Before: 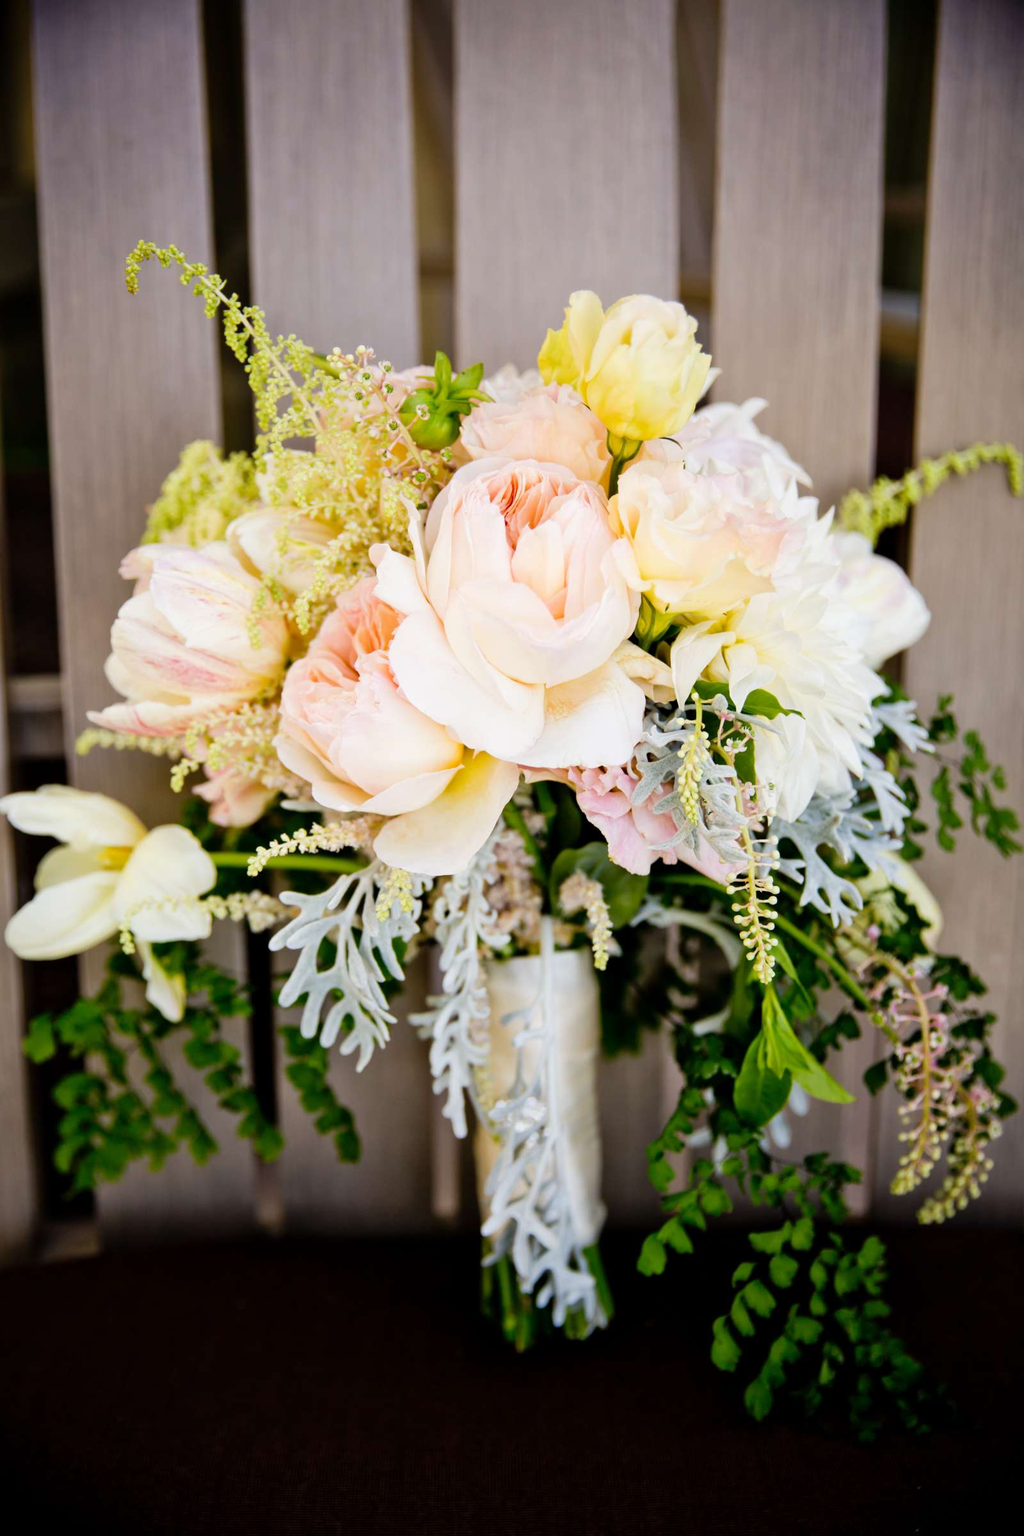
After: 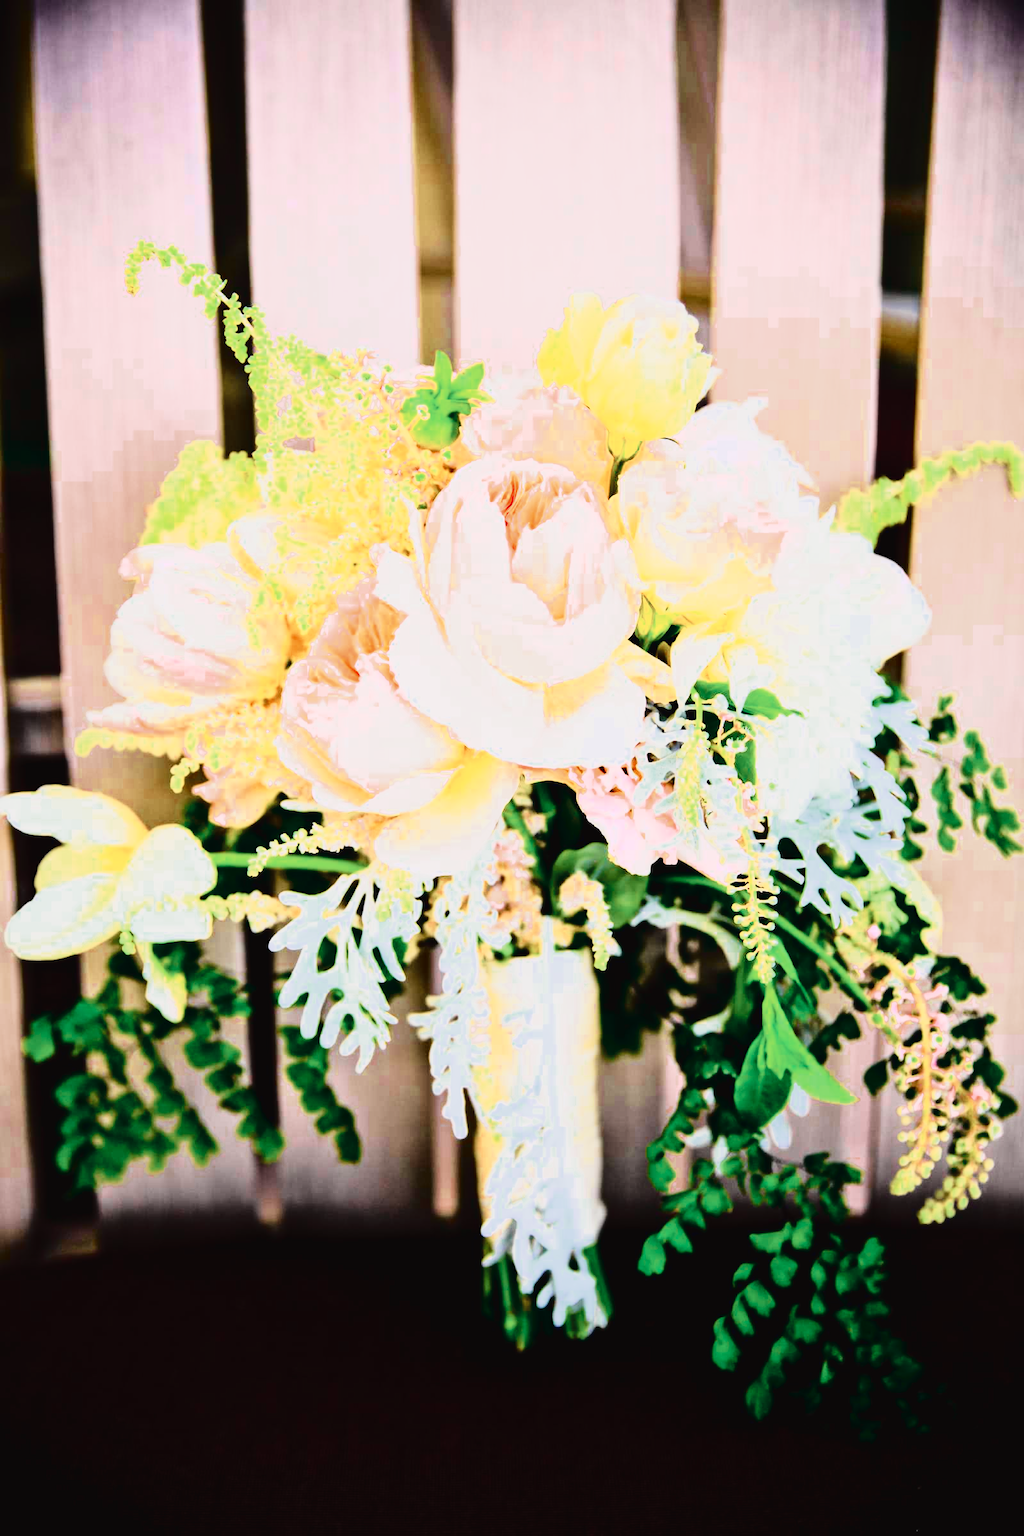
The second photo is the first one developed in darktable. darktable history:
exposure: black level correction 0.001, exposure 0.499 EV, compensate exposure bias true, compensate highlight preservation false
base curve: curves: ch0 [(0, 0) (0.028, 0.03) (0.121, 0.232) (0.46, 0.748) (0.859, 0.968) (1, 1)]
velvia: on, module defaults
tone curve: curves: ch0 [(0, 0.023) (0.132, 0.075) (0.256, 0.2) (0.463, 0.494) (0.699, 0.816) (0.813, 0.898) (1, 0.943)]; ch1 [(0, 0) (0.32, 0.306) (0.441, 0.41) (0.476, 0.466) (0.498, 0.5) (0.518, 0.519) (0.546, 0.571) (0.604, 0.651) (0.733, 0.817) (1, 1)]; ch2 [(0, 0) (0.312, 0.313) (0.431, 0.425) (0.483, 0.477) (0.503, 0.503) (0.526, 0.507) (0.564, 0.575) (0.614, 0.695) (0.713, 0.767) (0.985, 0.966)], color space Lab, independent channels, preserve colors none
color zones: curves: ch0 [(0, 0.5) (0.125, 0.4) (0.25, 0.5) (0.375, 0.4) (0.5, 0.4) (0.625, 0.35) (0.75, 0.35) (0.875, 0.5)]; ch1 [(0, 0.35) (0.125, 0.45) (0.25, 0.35) (0.375, 0.35) (0.5, 0.35) (0.625, 0.35) (0.75, 0.45) (0.875, 0.35)]; ch2 [(0, 0.6) (0.125, 0.5) (0.25, 0.5) (0.375, 0.6) (0.5, 0.6) (0.625, 0.5) (0.75, 0.5) (0.875, 0.5)]
